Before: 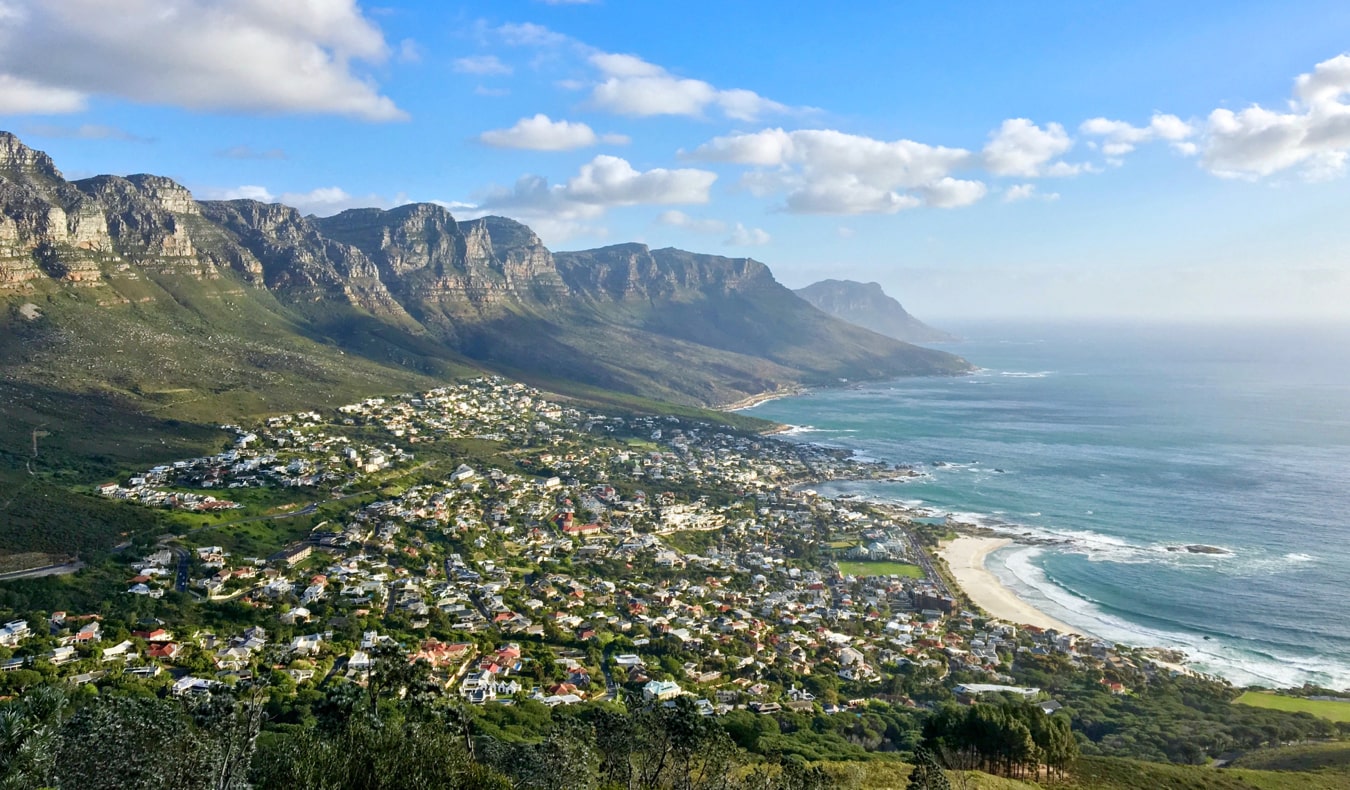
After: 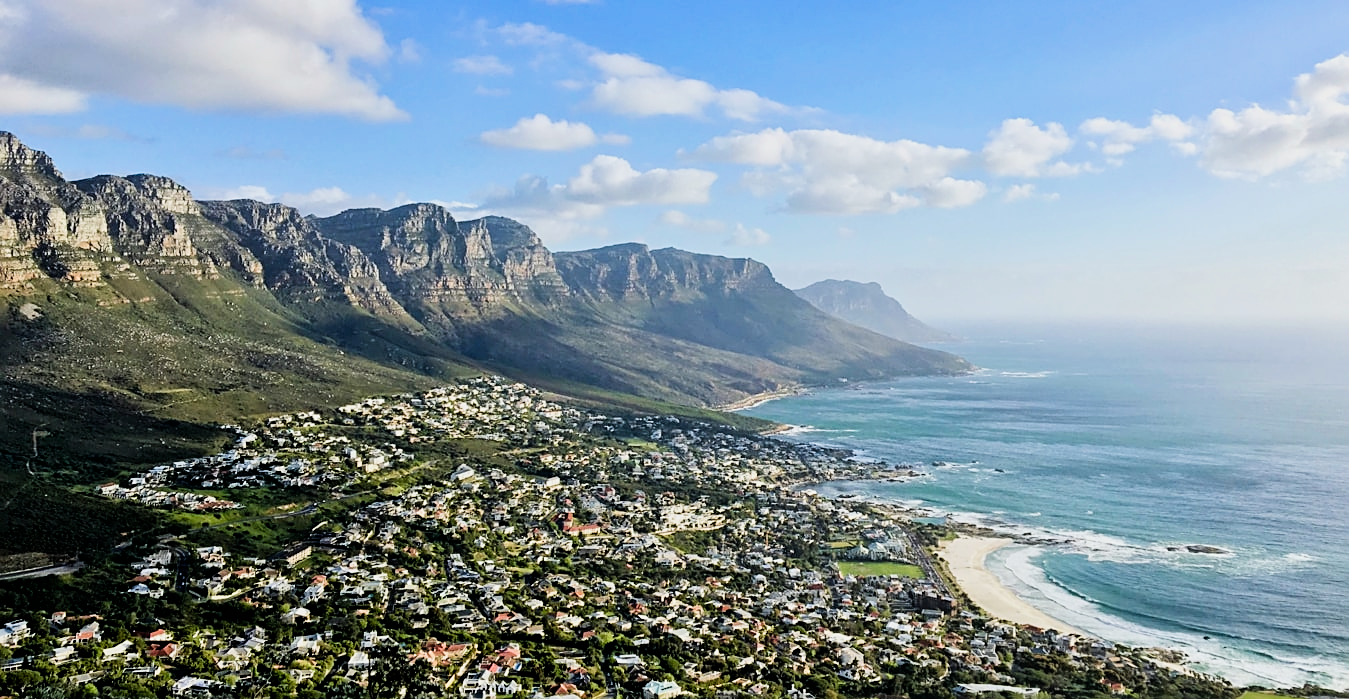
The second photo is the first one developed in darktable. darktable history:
sharpen: on, module defaults
filmic rgb: black relative exposure -5.04 EV, white relative exposure 3.54 EV, threshold 5.94 EV, hardness 3.17, contrast 1.409, highlights saturation mix -29.32%, enable highlight reconstruction true
color balance rgb: global offset › luminance -0.272%, global offset › hue 262.63°, perceptual saturation grading › global saturation 0.348%, global vibrance 20%
crop and rotate: top 0%, bottom 11.464%
